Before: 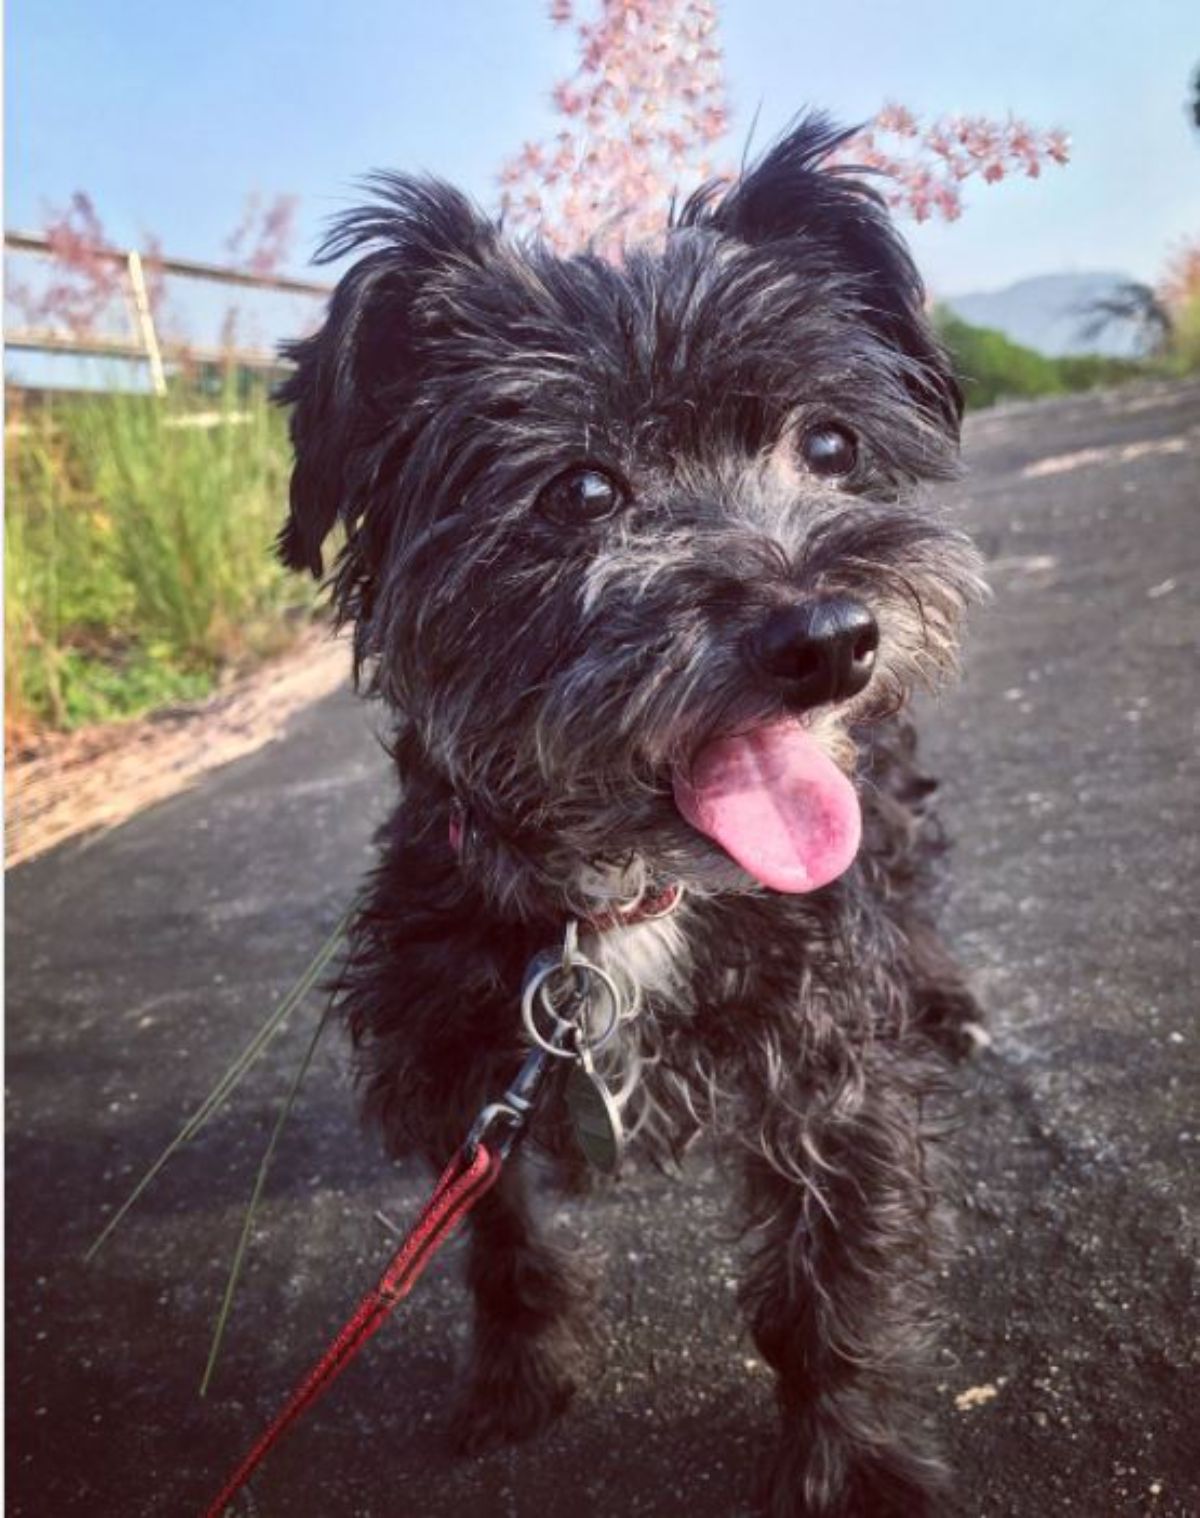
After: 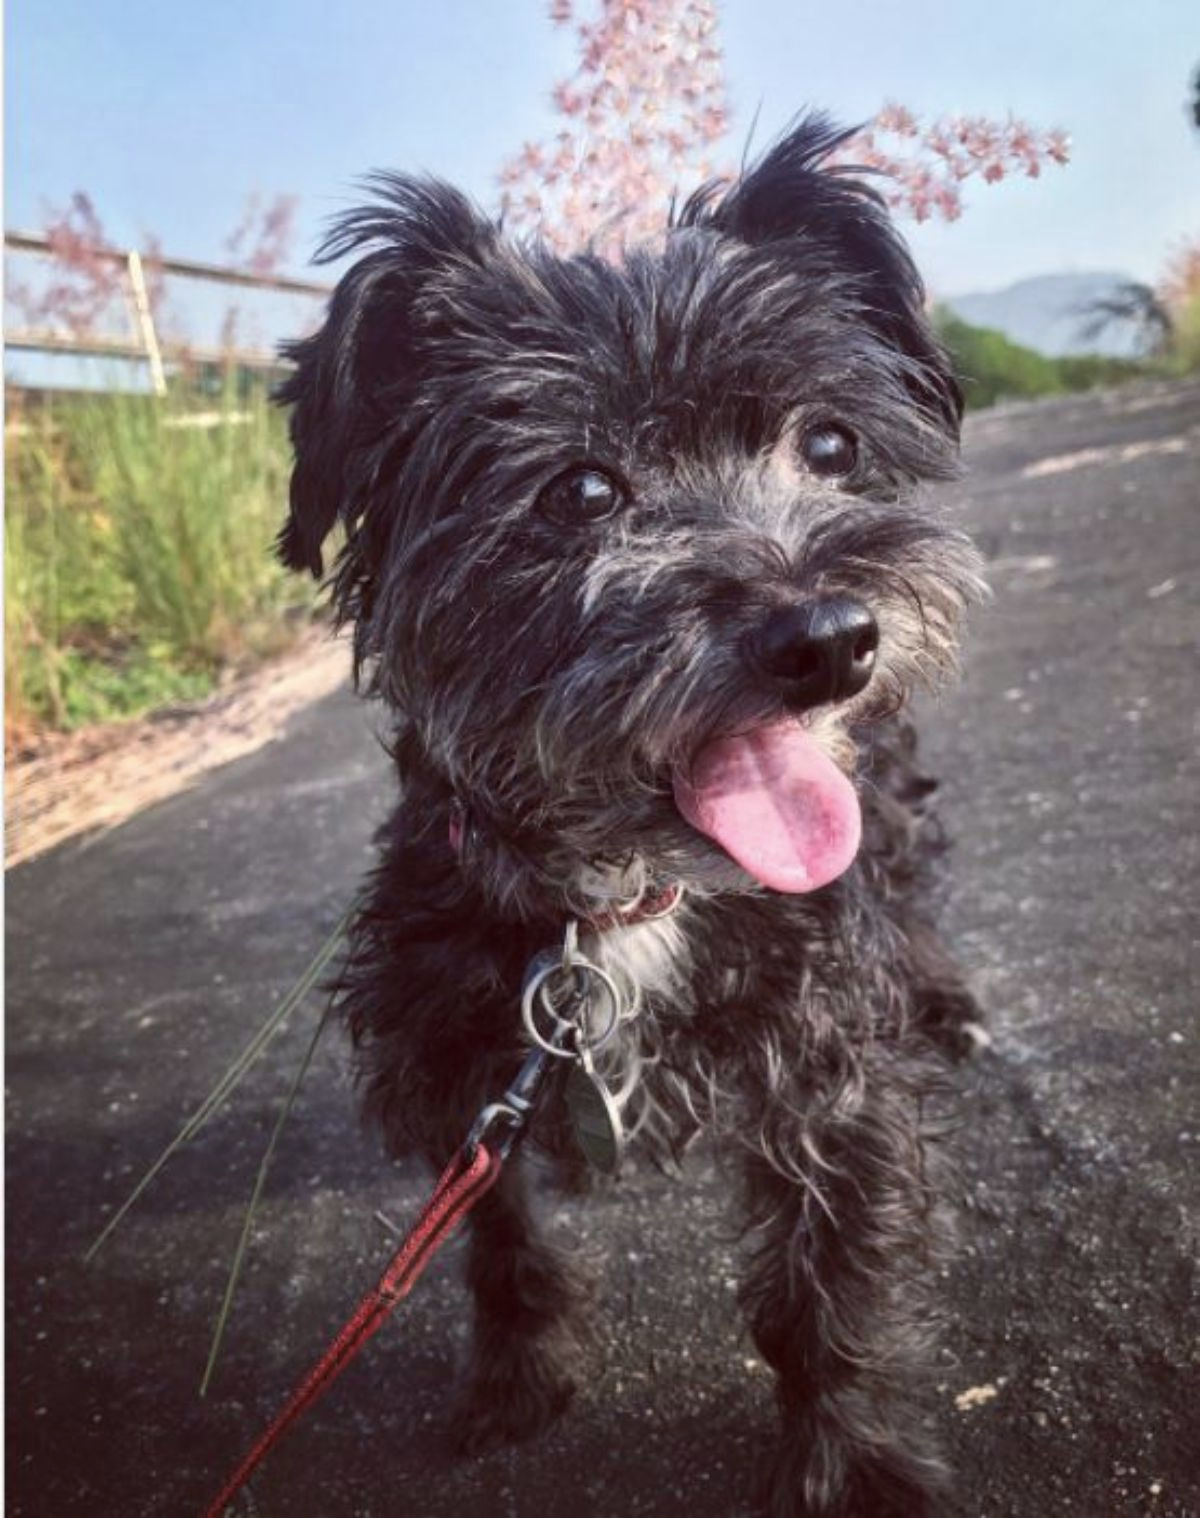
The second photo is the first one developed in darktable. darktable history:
contrast brightness saturation: saturation -0.161
